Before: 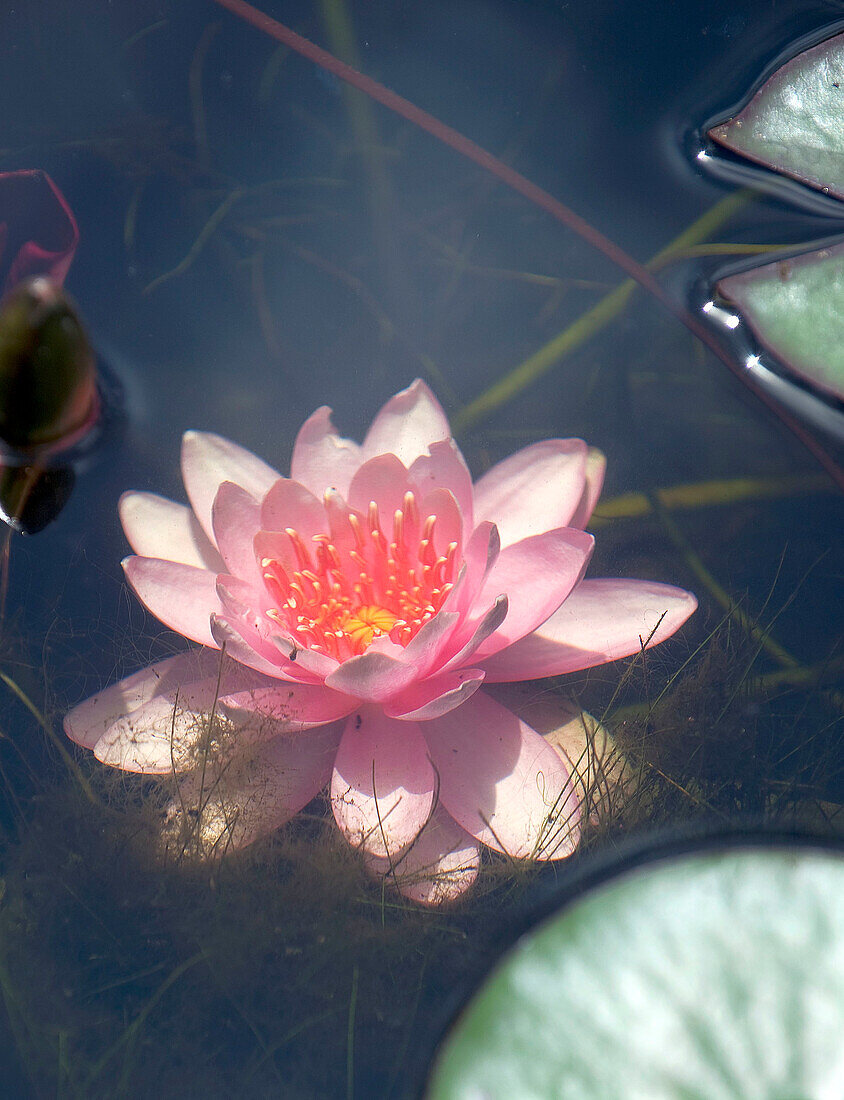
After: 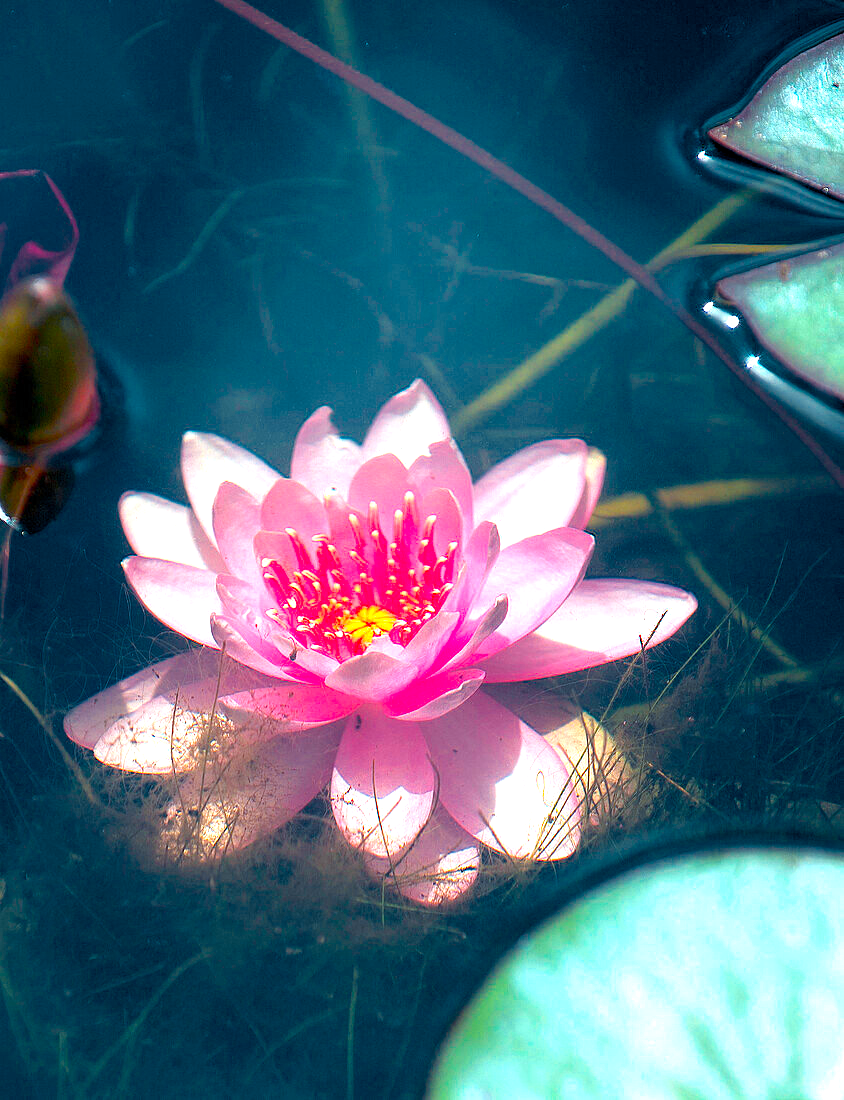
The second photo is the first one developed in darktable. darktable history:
color calibration: output R [1.422, -0.35, -0.252, 0], output G [-0.238, 1.259, -0.084, 0], output B [-0.081, -0.196, 1.58, 0], output brightness [0.49, 0.671, -0.57, 0], x 0.329, y 0.343, temperature 5626.26 K
